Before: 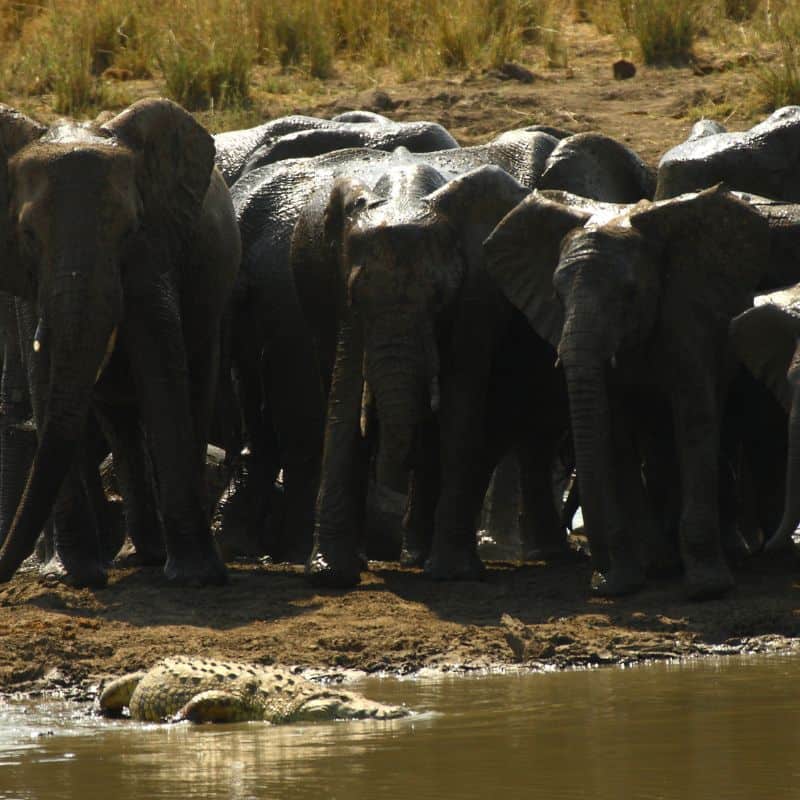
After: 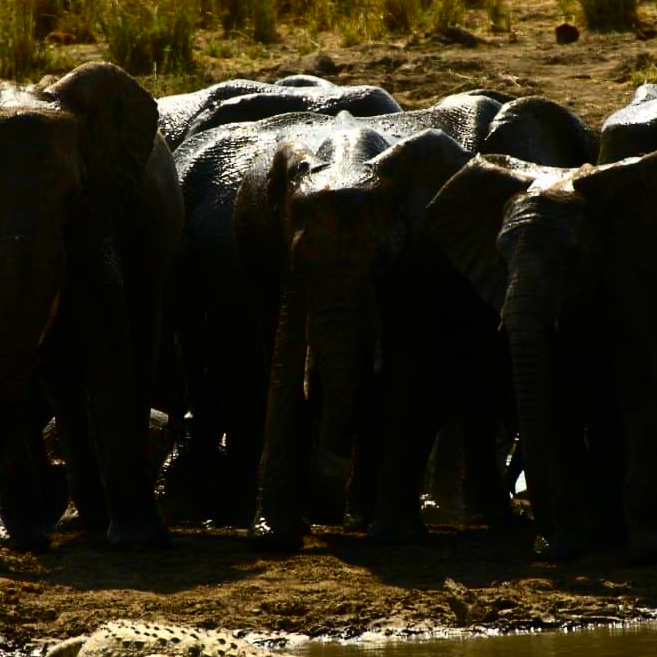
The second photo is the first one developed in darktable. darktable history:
crop and rotate: left 7.196%, top 4.574%, right 10.605%, bottom 13.178%
contrast brightness saturation: contrast 0.22, brightness -0.19, saturation 0.24
